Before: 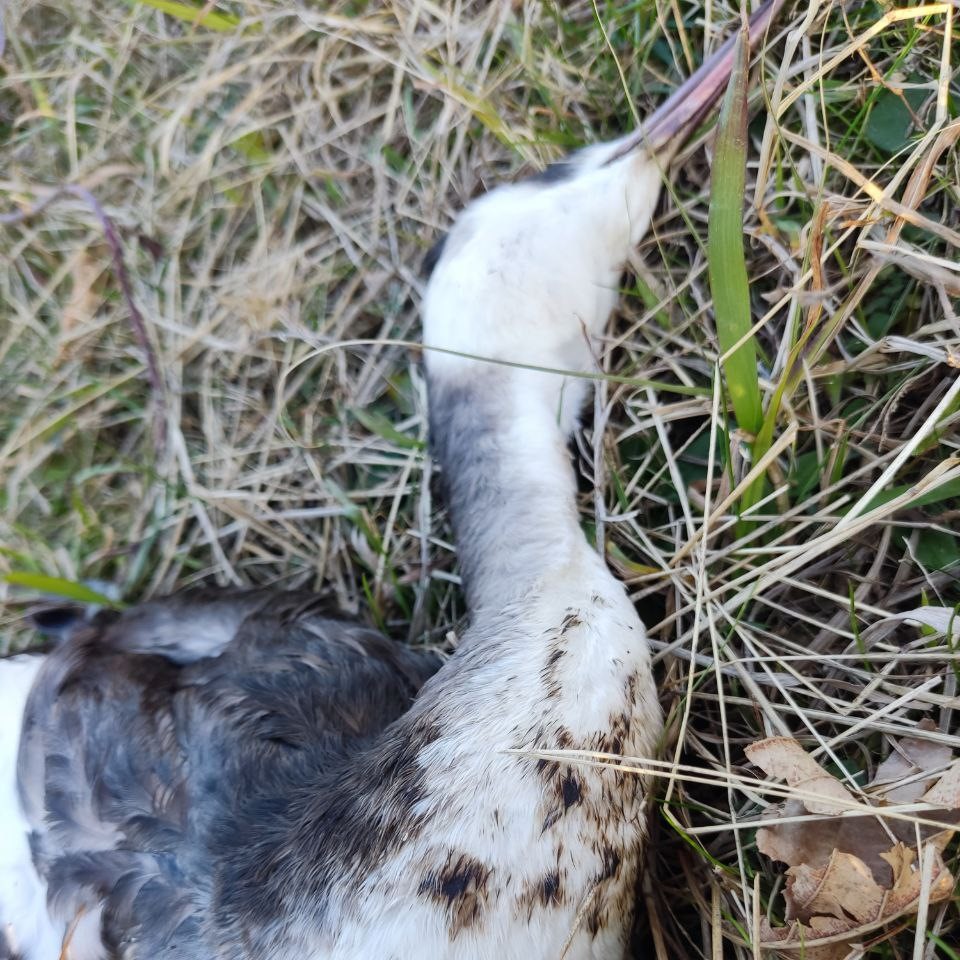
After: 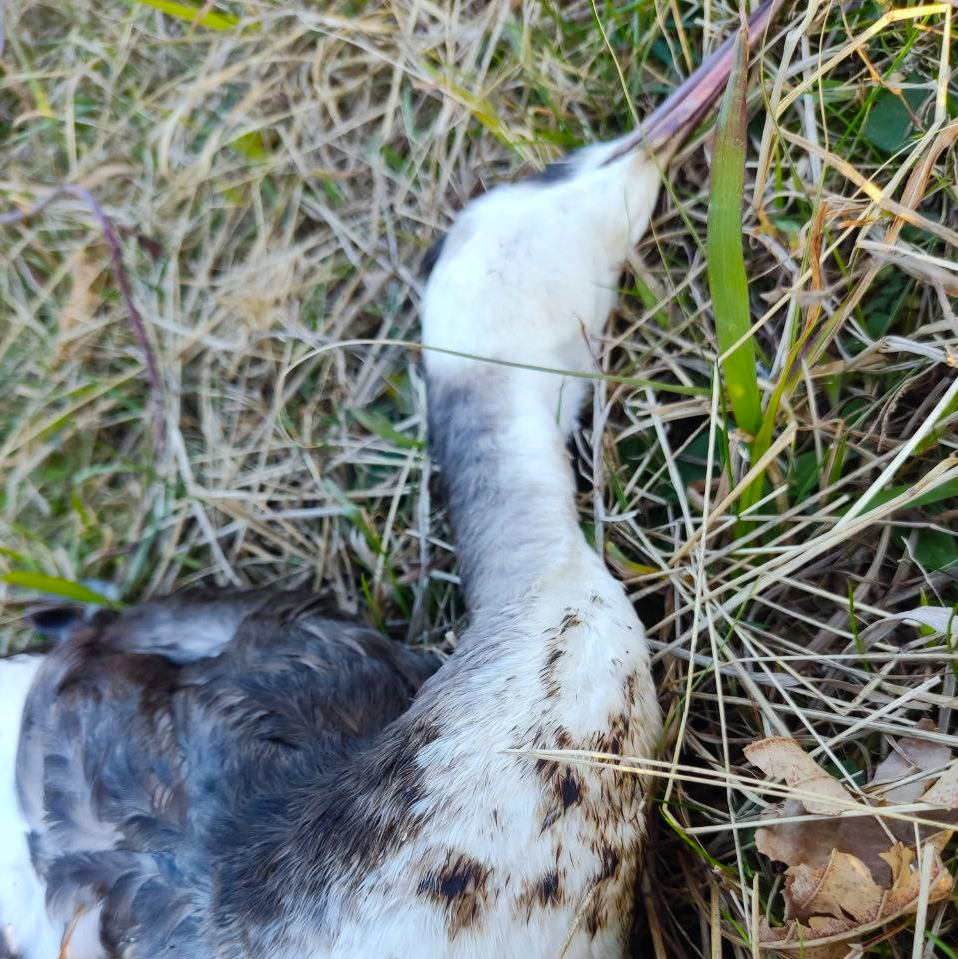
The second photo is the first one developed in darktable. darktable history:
white balance: red 0.978, blue 0.999
exposure: compensate highlight preservation false
crop and rotate: left 0.126%
color balance rgb: perceptual saturation grading › global saturation 20%, global vibrance 20%
